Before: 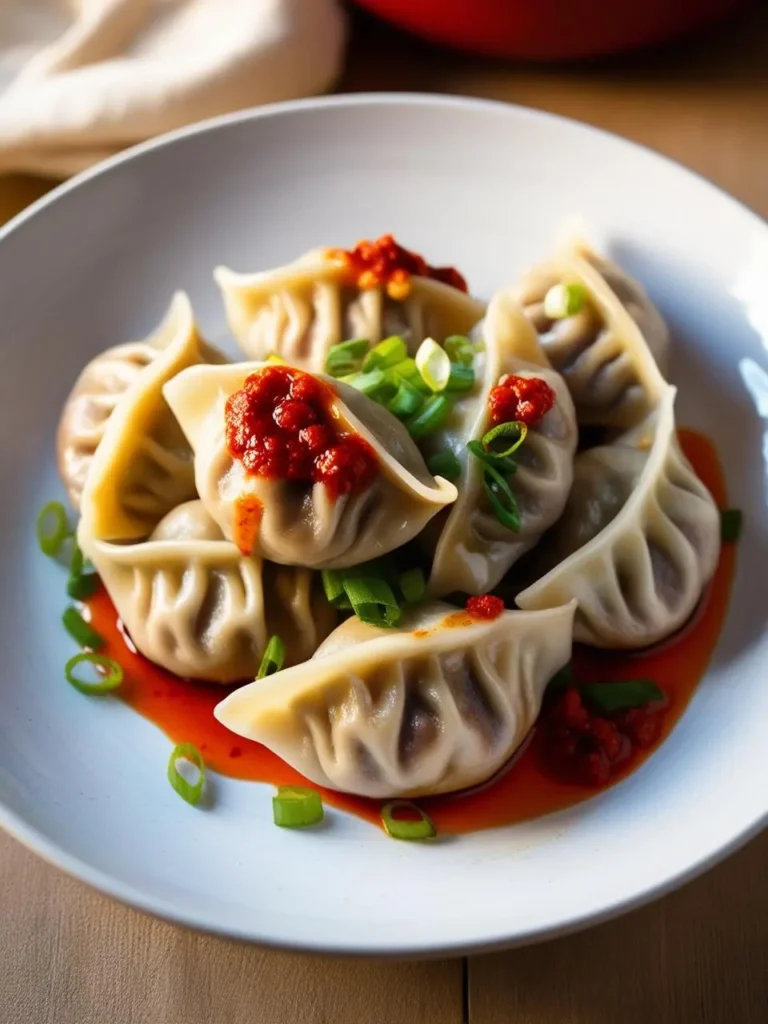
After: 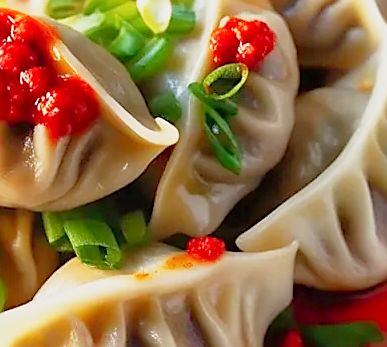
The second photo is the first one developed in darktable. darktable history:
base curve: curves: ch0 [(0, 0) (0.088, 0.125) (0.176, 0.251) (0.354, 0.501) (0.613, 0.749) (1, 0.877)], preserve colors none
crop: left 36.389%, top 34.976%, right 13.131%, bottom 31.124%
tone curve: curves: ch0 [(0, 0) (0.004, 0.008) (0.077, 0.156) (0.169, 0.29) (0.774, 0.774) (1, 1)], color space Lab, linked channels, preserve colors none
sharpen: radius 1.396, amount 1.253, threshold 0.742
